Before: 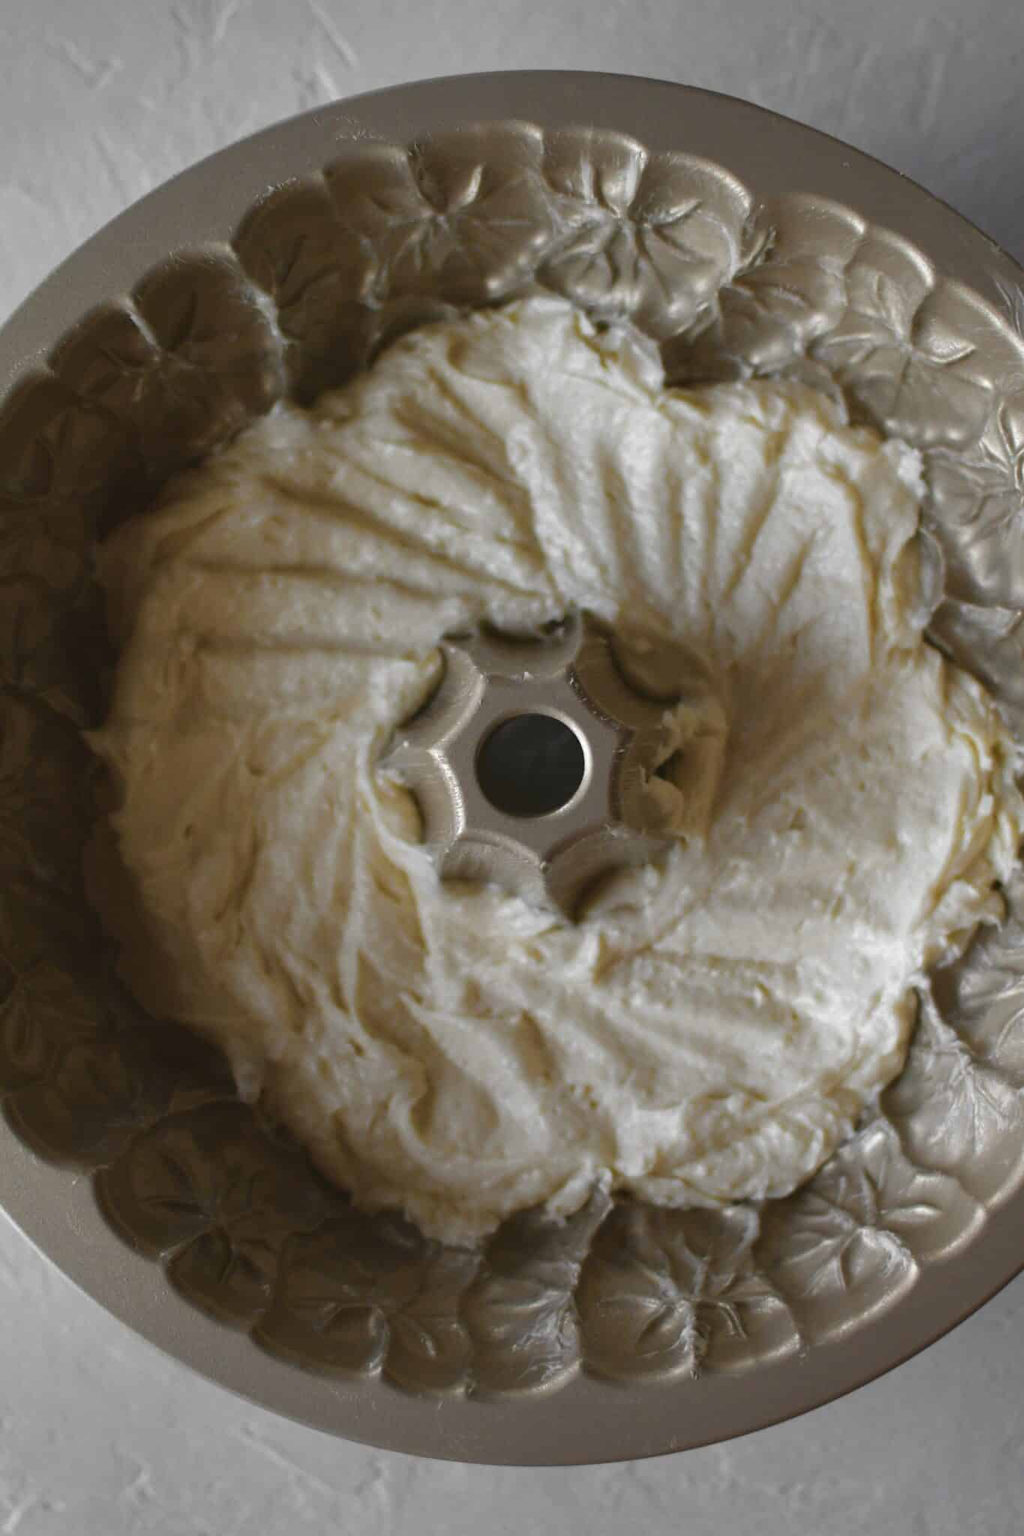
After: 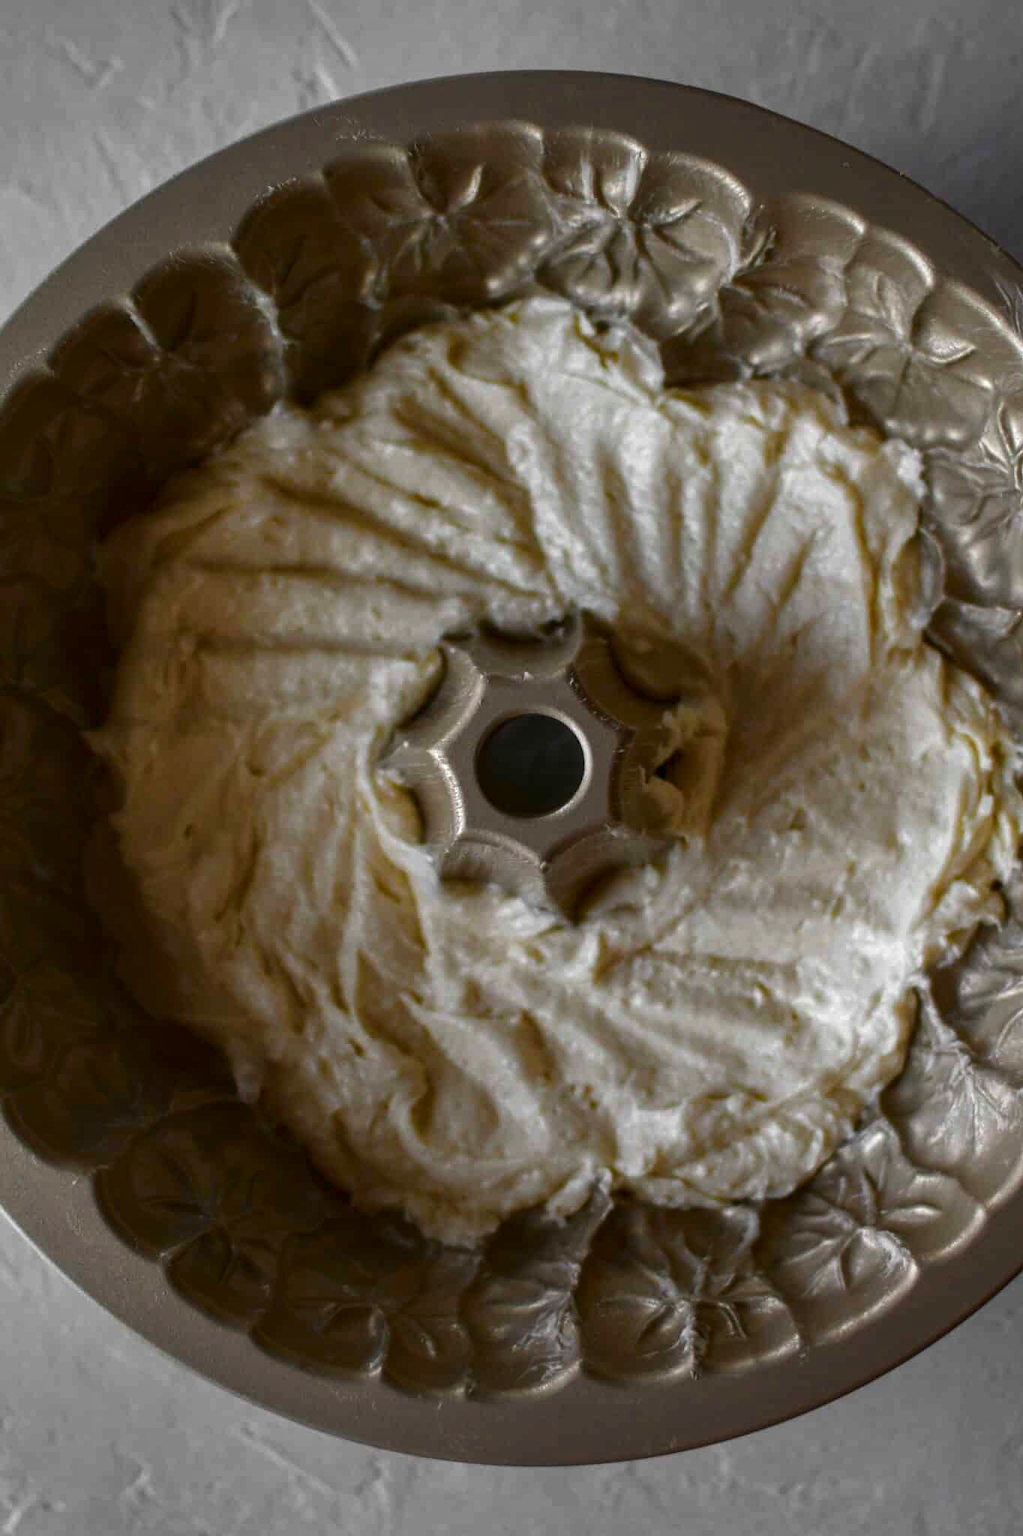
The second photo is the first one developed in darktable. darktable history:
local contrast: highlights 0%, shadows 0%, detail 133%
contrast brightness saturation: contrast 0.07, brightness -0.13, saturation 0.06
